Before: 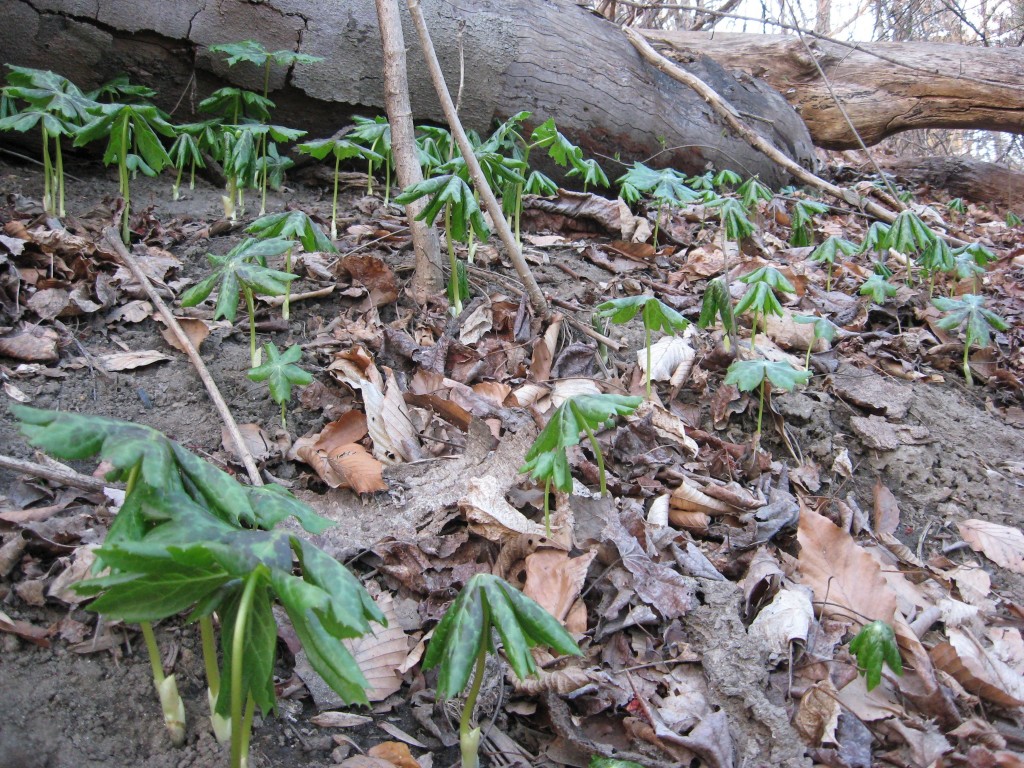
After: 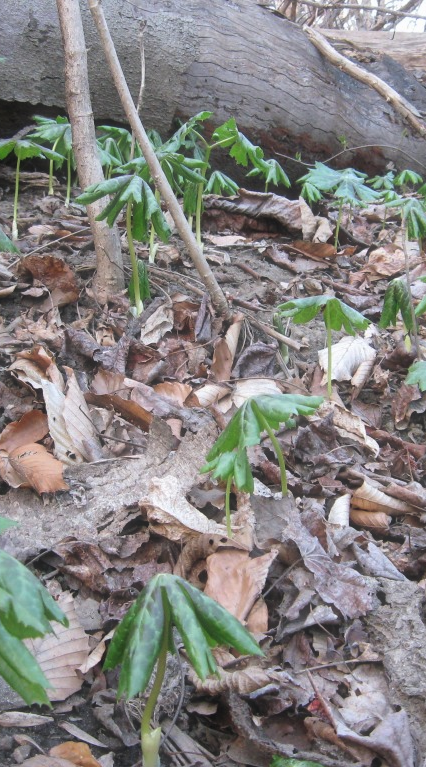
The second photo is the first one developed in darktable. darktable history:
crop: left 31.229%, right 27.105%
haze removal: strength -0.09, distance 0.358, compatibility mode true, adaptive false
